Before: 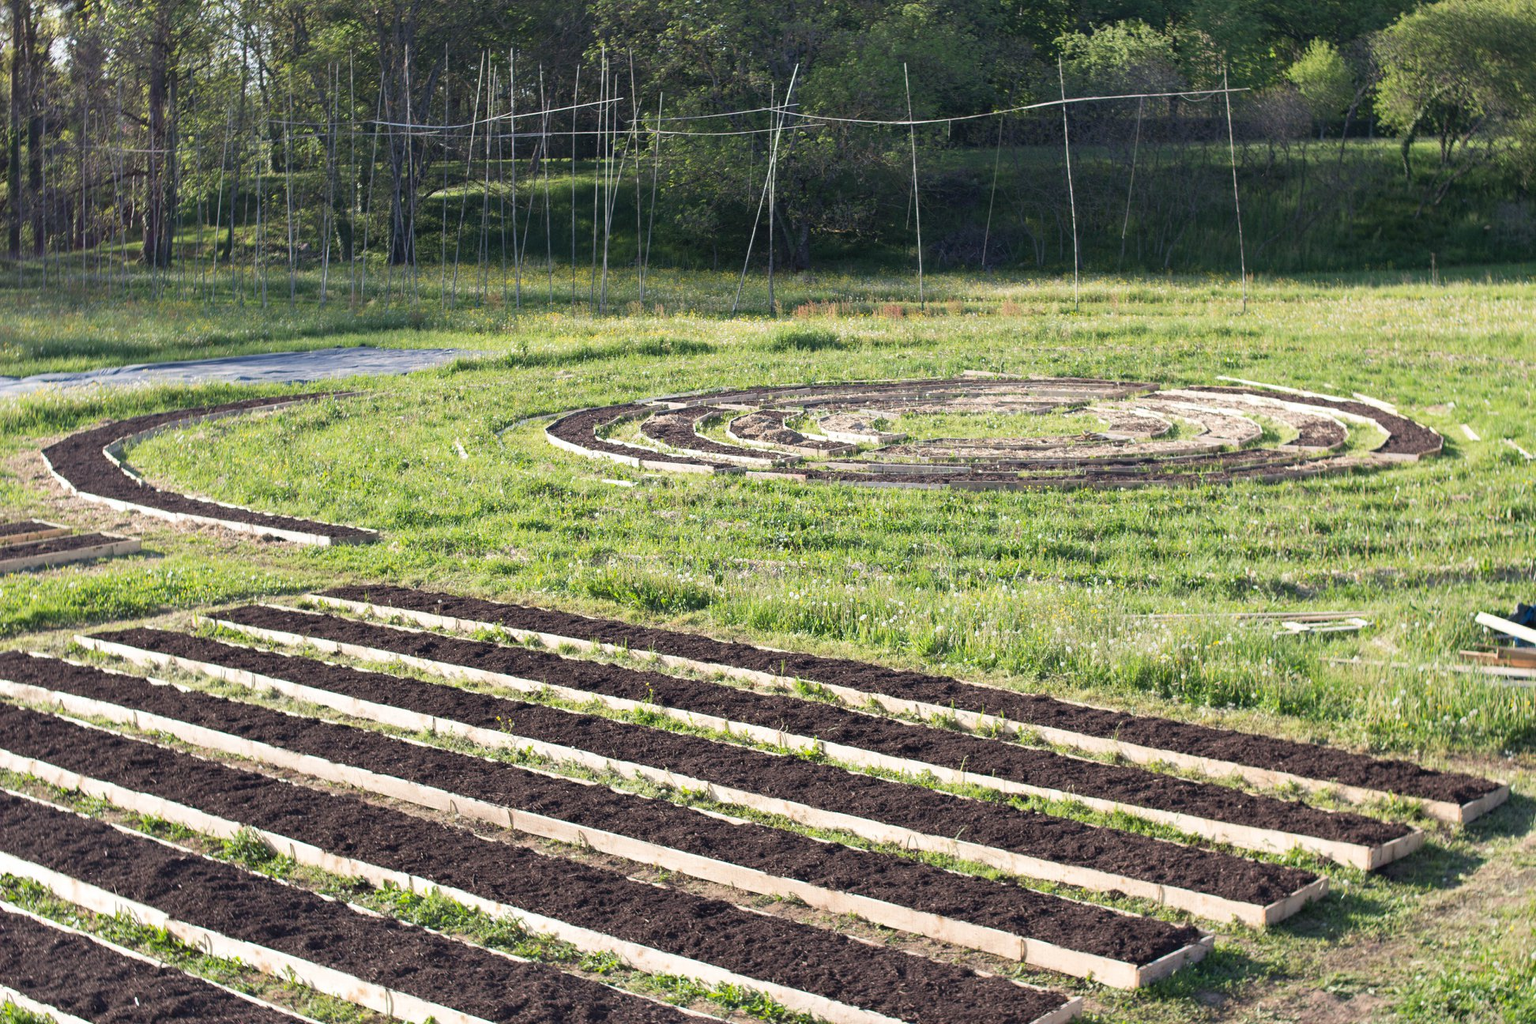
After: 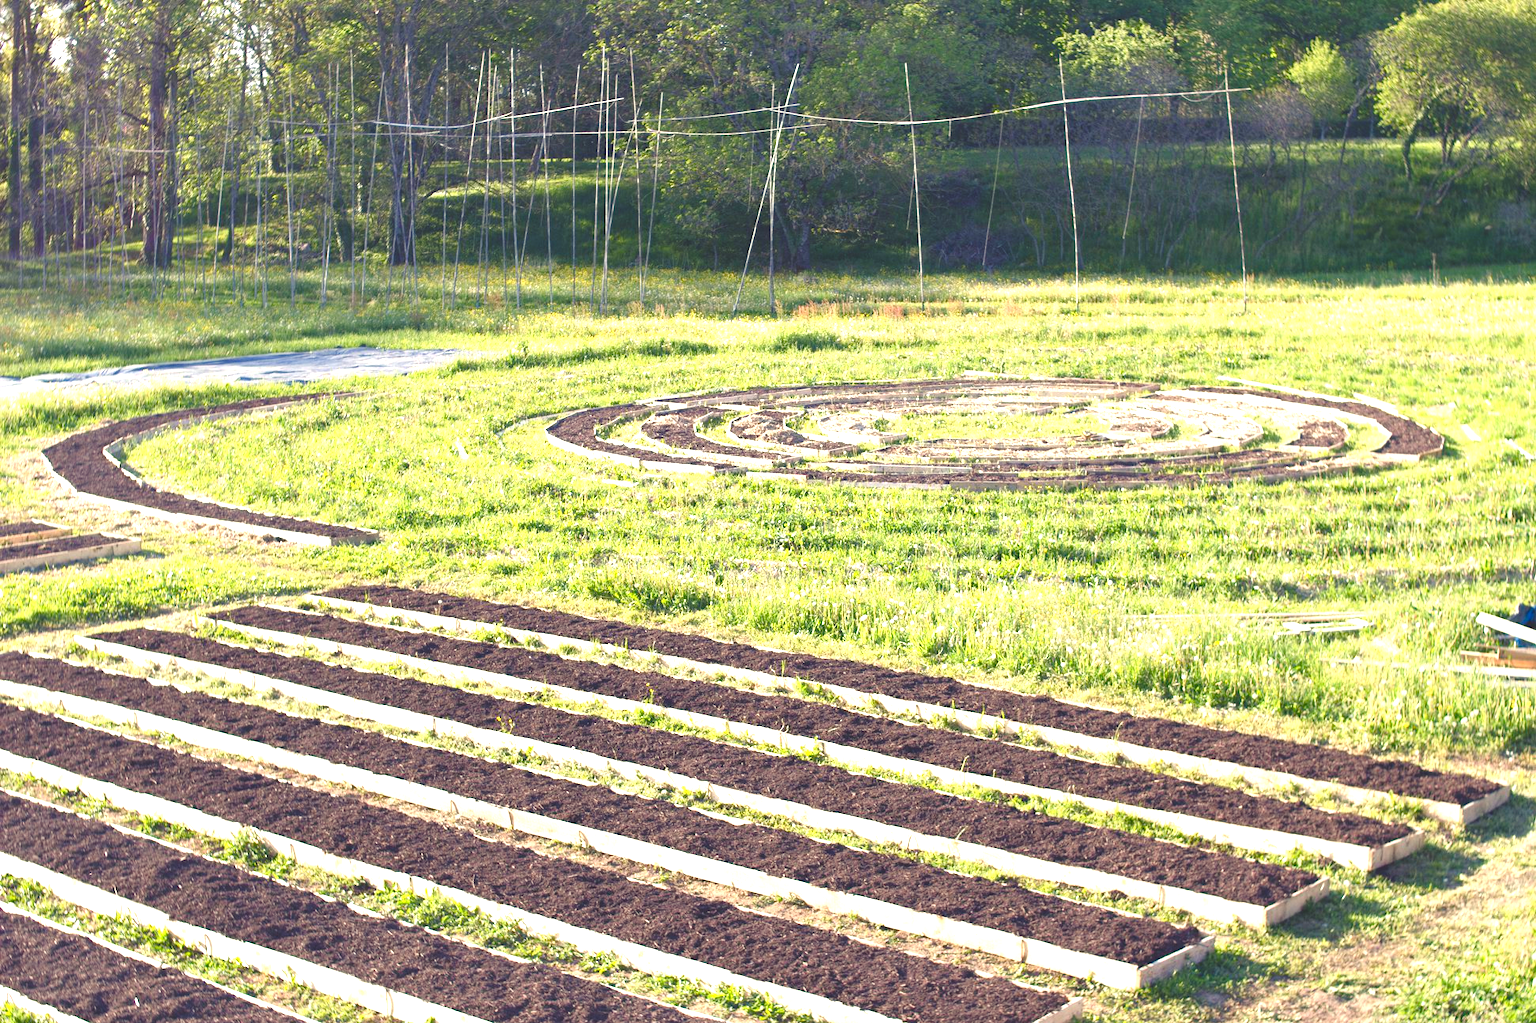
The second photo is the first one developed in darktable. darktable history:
color balance rgb: shadows lift › chroma 3%, shadows lift › hue 280.8°, power › hue 330°, highlights gain › chroma 3%, highlights gain › hue 75.6°, global offset › luminance 2%, perceptual saturation grading › global saturation 20%, perceptual saturation grading › highlights -25%, perceptual saturation grading › shadows 50%, global vibrance 20.33%
exposure: exposure 1 EV, compensate highlight preservation false
color balance: input saturation 99%
